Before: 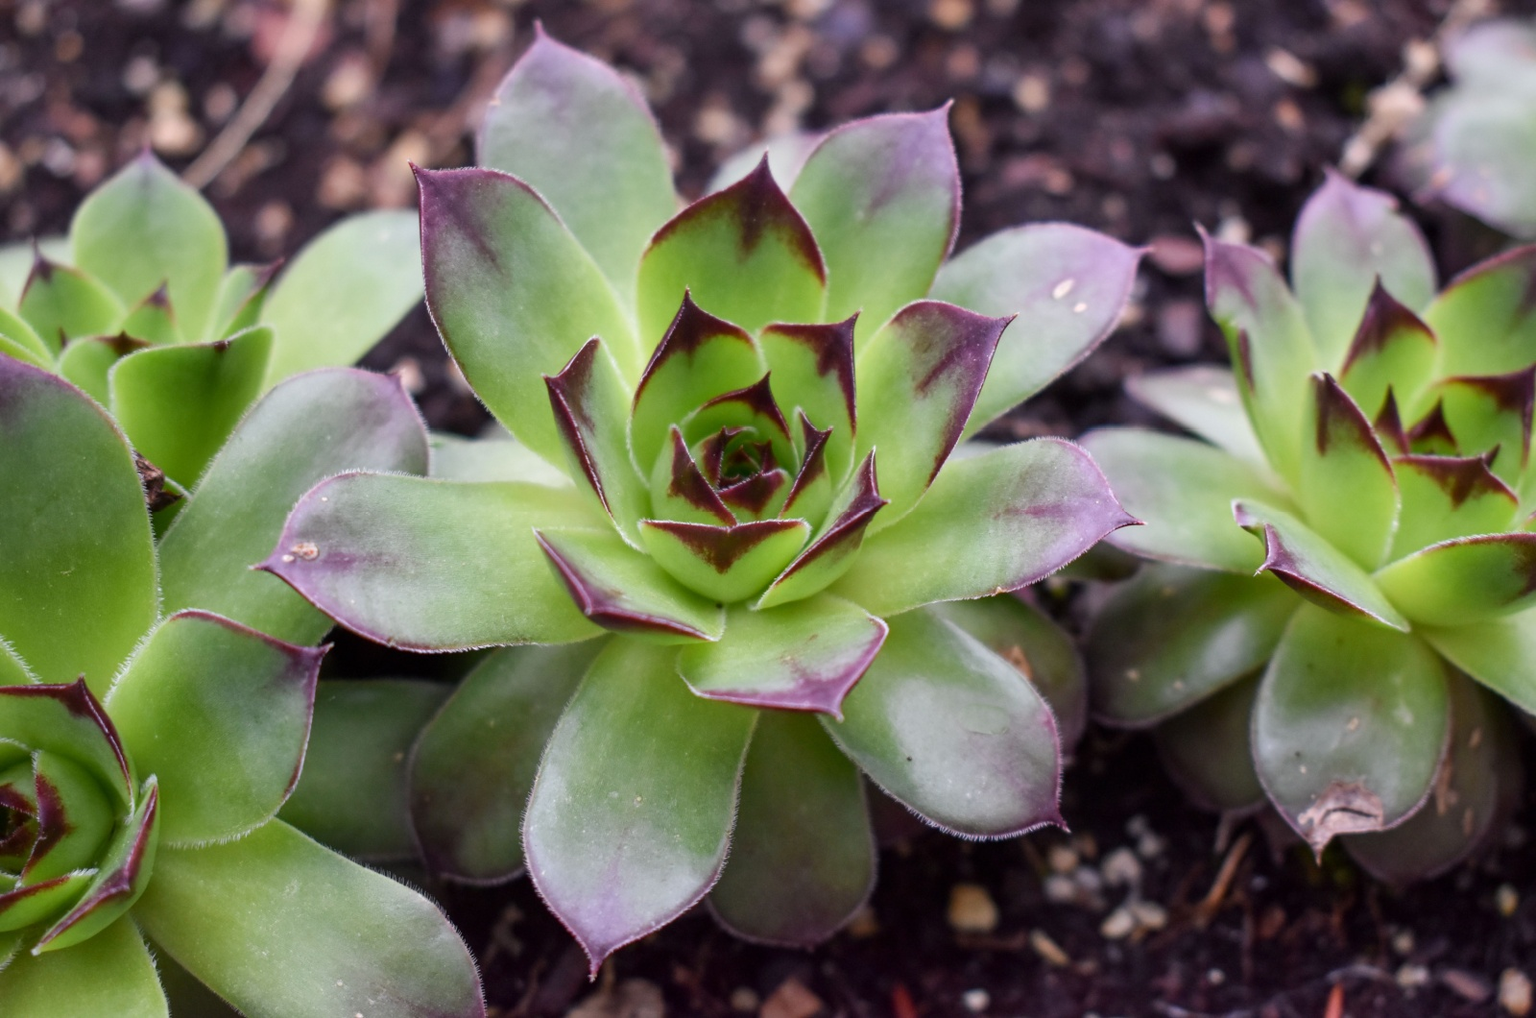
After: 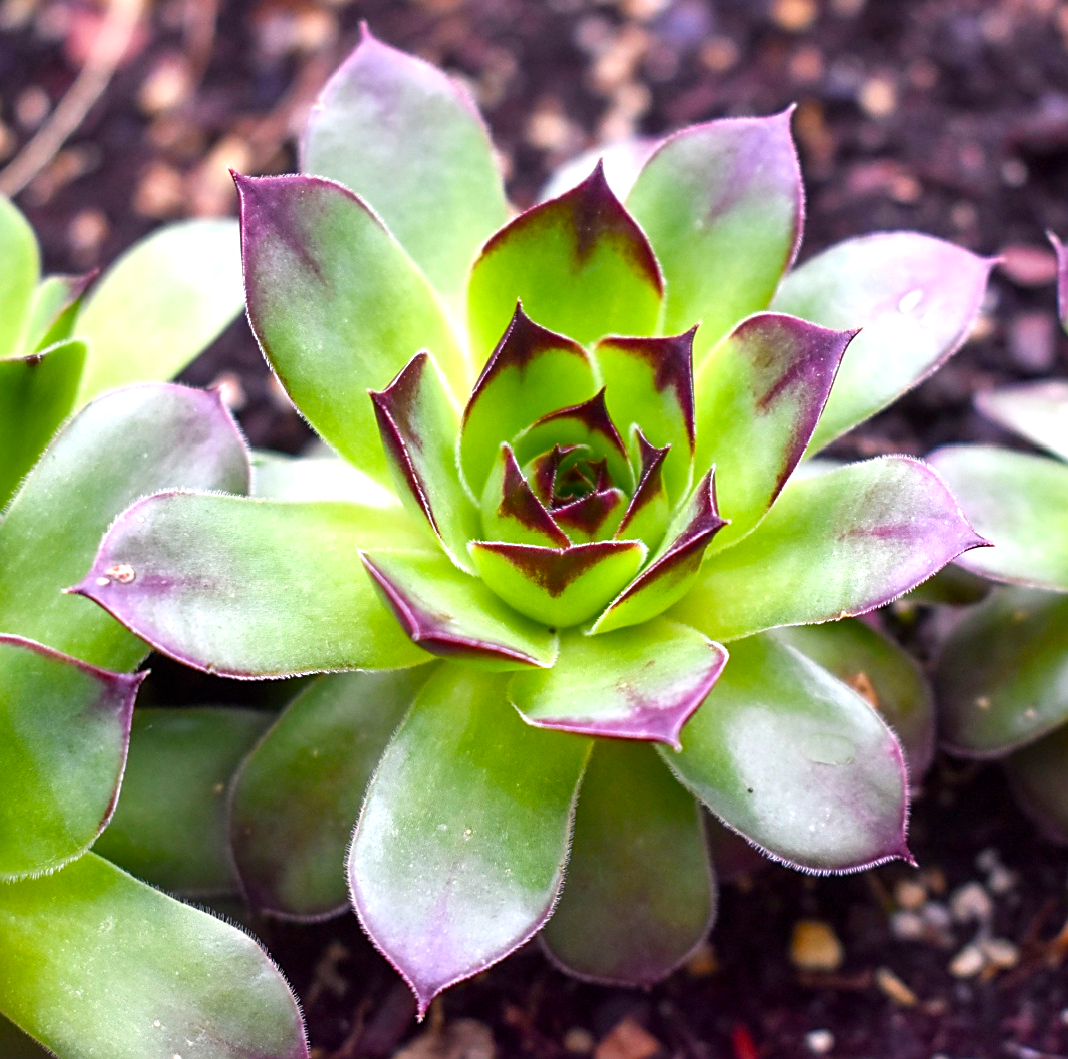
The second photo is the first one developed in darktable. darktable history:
sharpen: on, module defaults
color balance rgb: perceptual saturation grading › global saturation 29.31%, perceptual saturation grading › mid-tones 12.239%, perceptual saturation grading › shadows 9.38%, perceptual brilliance grading › global brilliance 24.352%
crop and rotate: left 12.427%, right 20.808%
